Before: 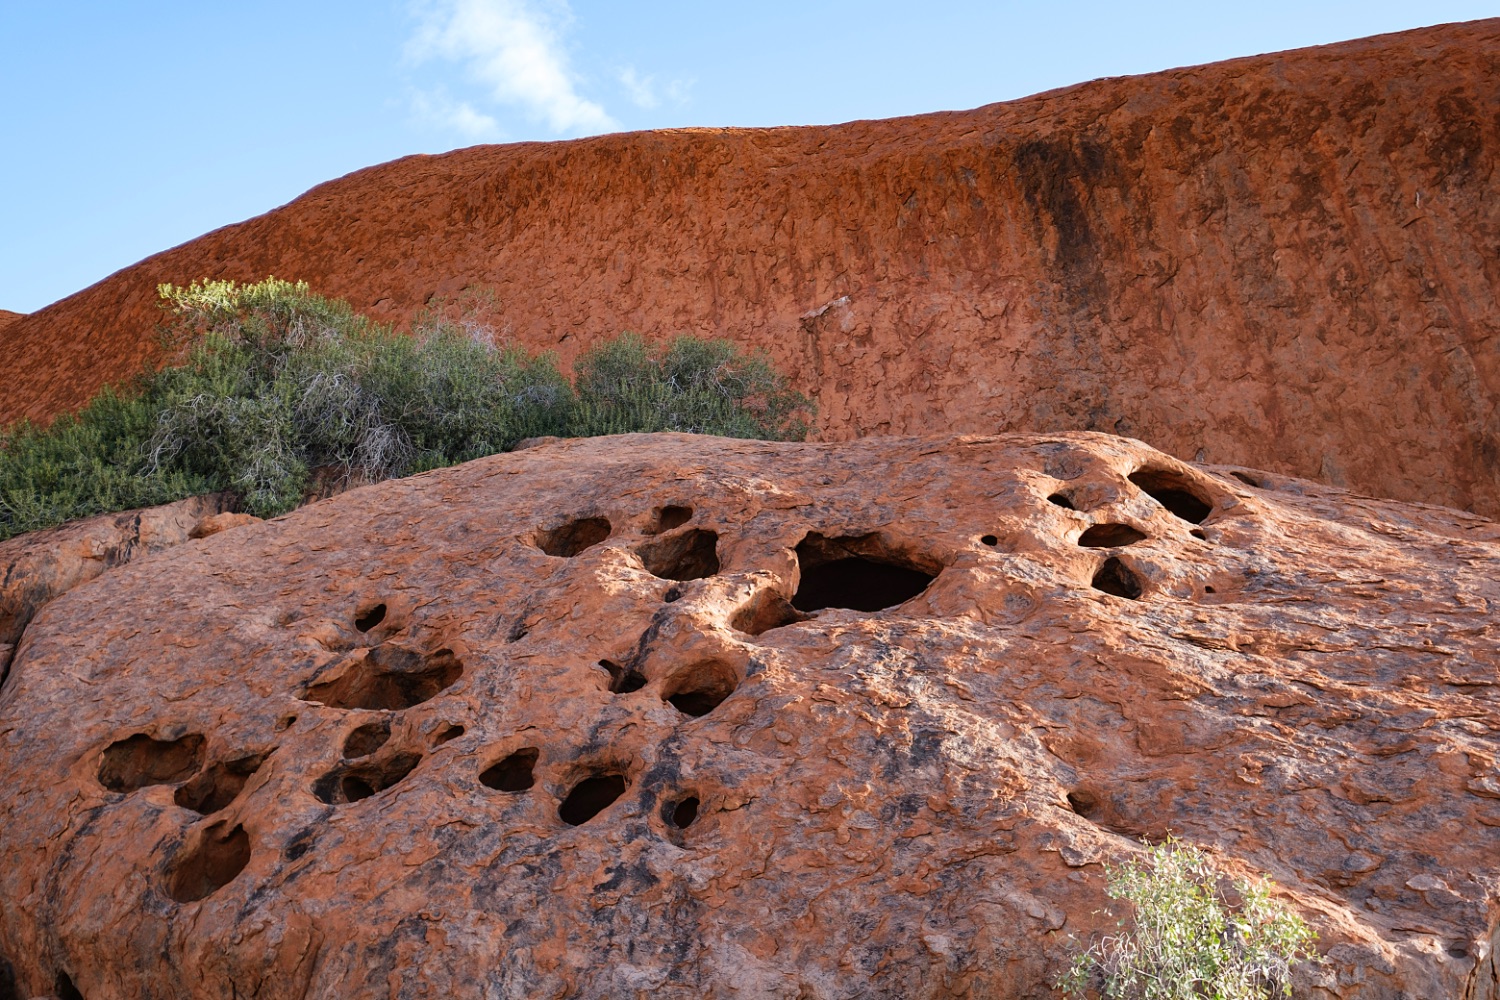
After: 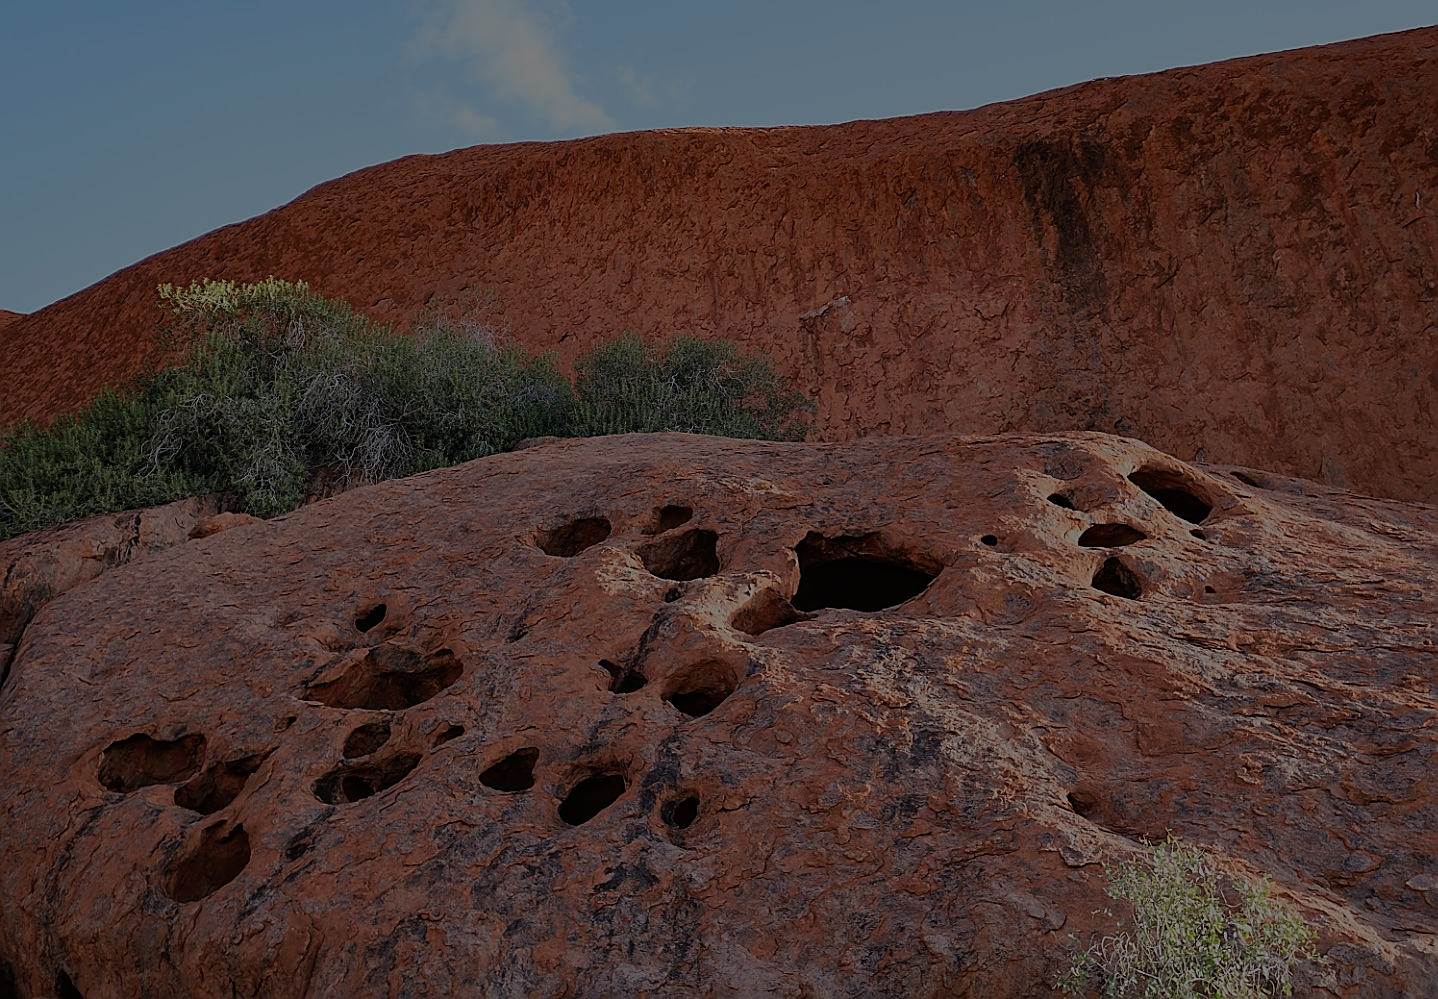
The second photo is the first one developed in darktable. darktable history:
color balance rgb: perceptual brilliance grading › global brilliance -48.39%
sharpen: radius 1.4, amount 1.25, threshold 0.7
crop: right 4.126%, bottom 0.031%
